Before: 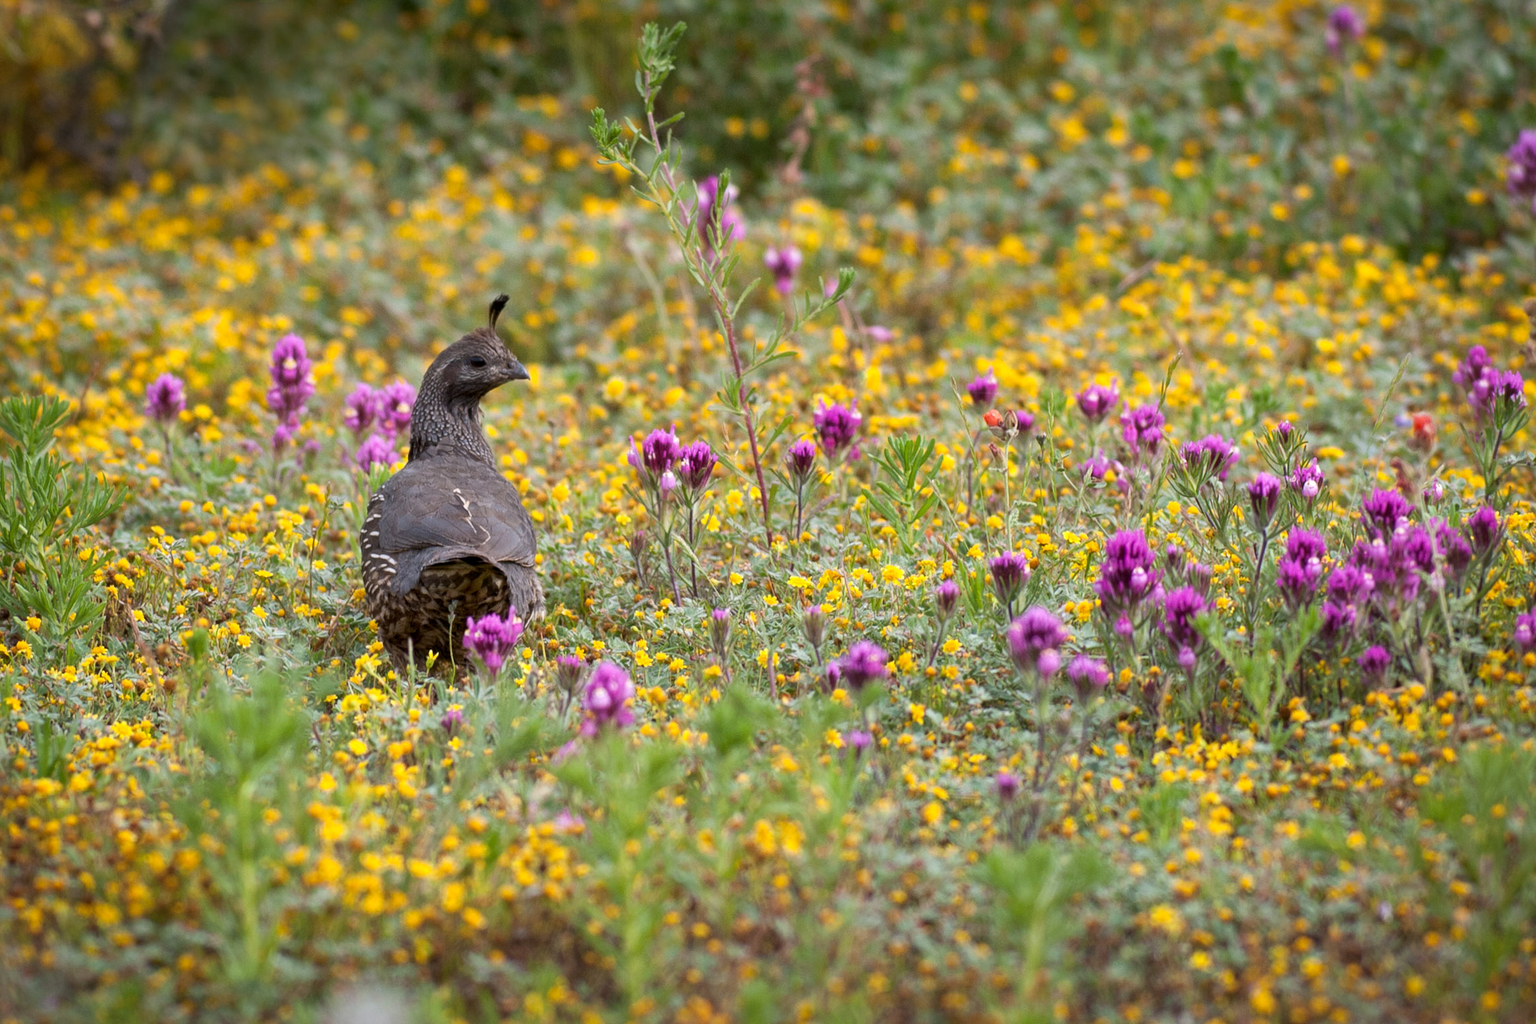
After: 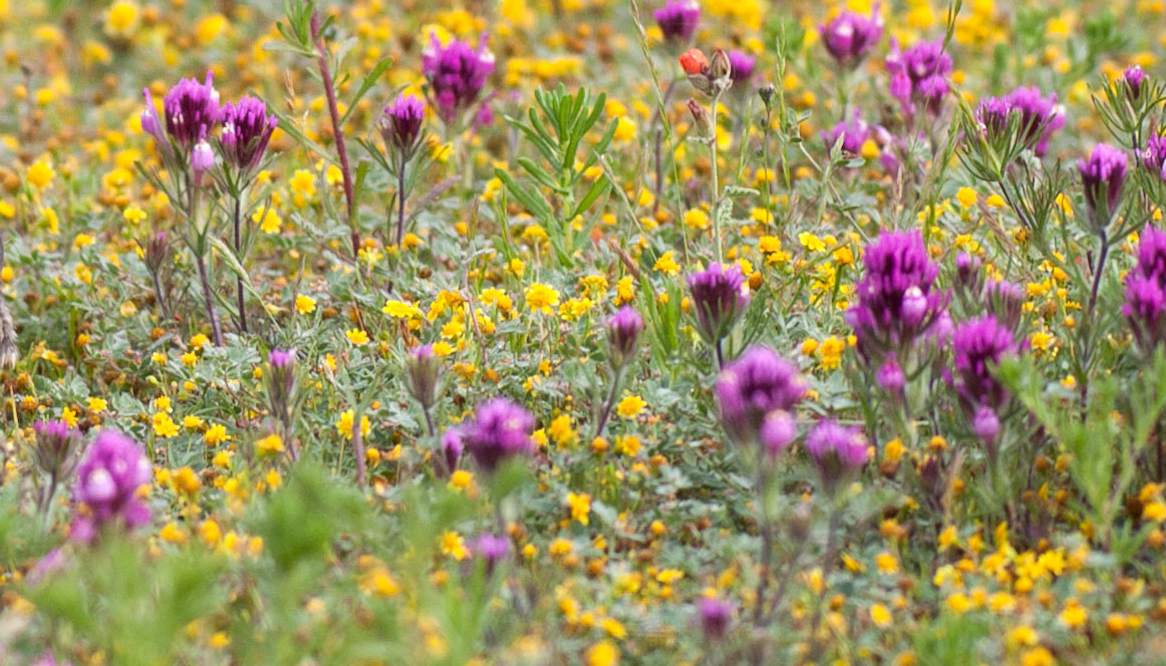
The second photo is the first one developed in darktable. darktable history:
crop: left 34.79%, top 36.847%, right 14.967%, bottom 20.053%
